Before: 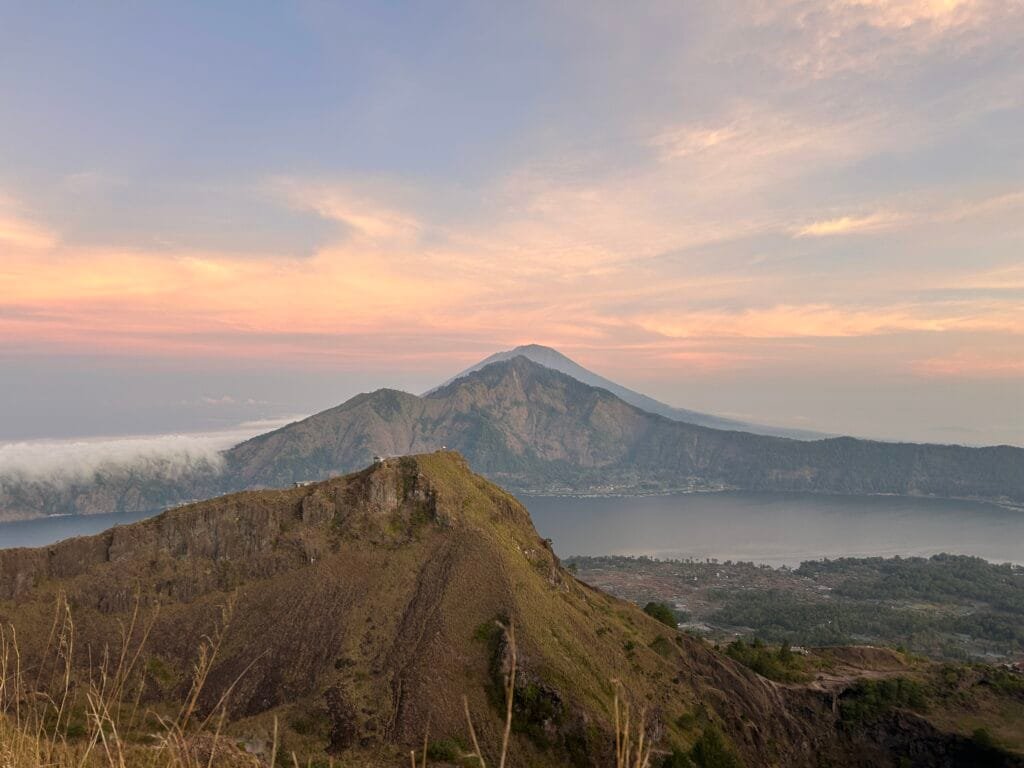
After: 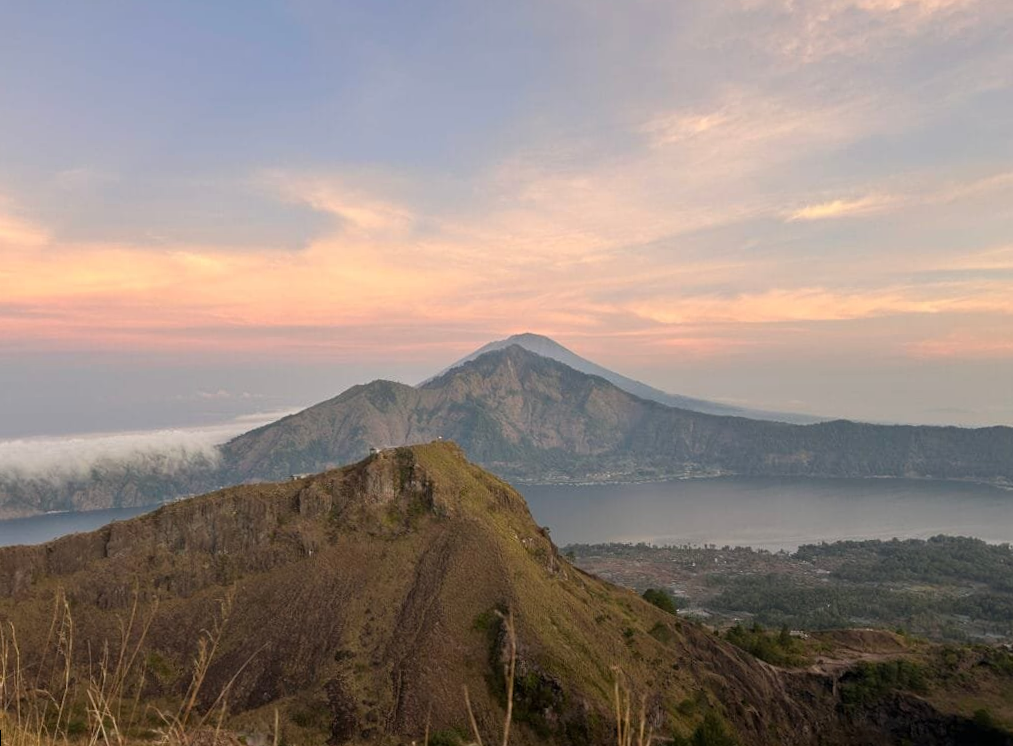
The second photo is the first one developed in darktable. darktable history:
exposure: compensate highlight preservation false
rotate and perspective: rotation -1°, crop left 0.011, crop right 0.989, crop top 0.025, crop bottom 0.975
